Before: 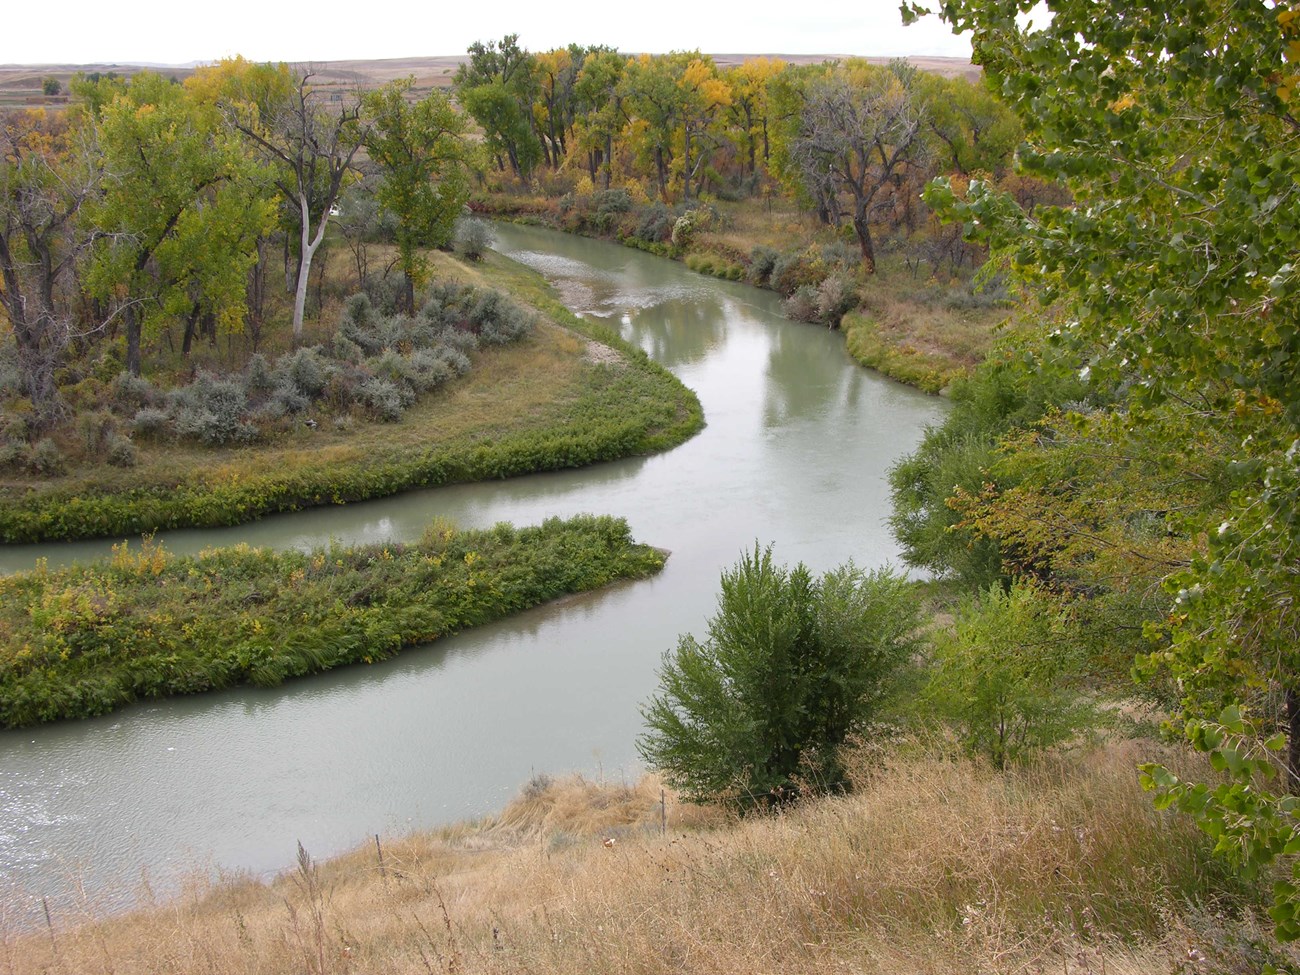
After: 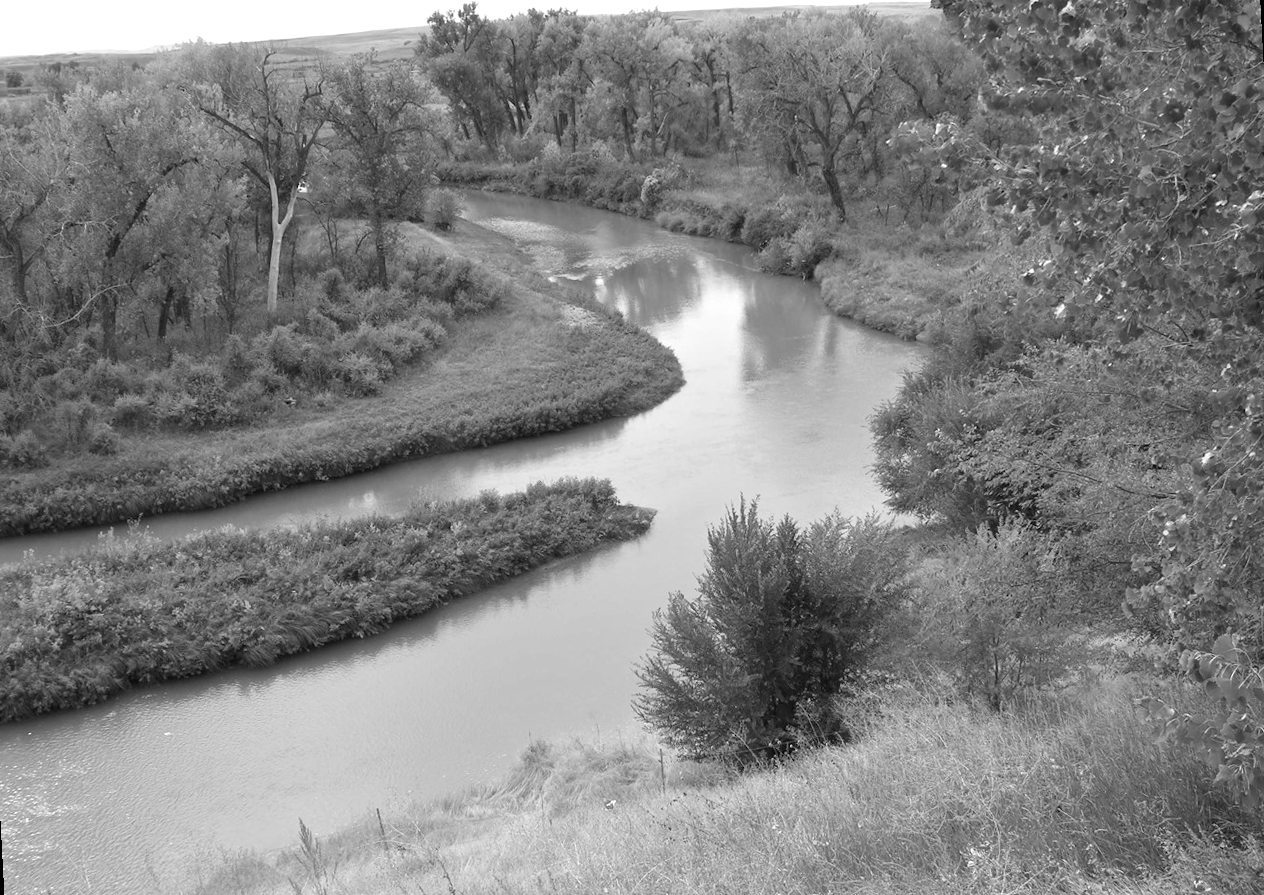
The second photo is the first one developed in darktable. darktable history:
rotate and perspective: rotation -3°, crop left 0.031, crop right 0.968, crop top 0.07, crop bottom 0.93
exposure: black level correction 0.001, exposure 0.5 EV, compensate exposure bias true, compensate highlight preservation false
monochrome: a 26.22, b 42.67, size 0.8
white balance: red 0.983, blue 1.036
